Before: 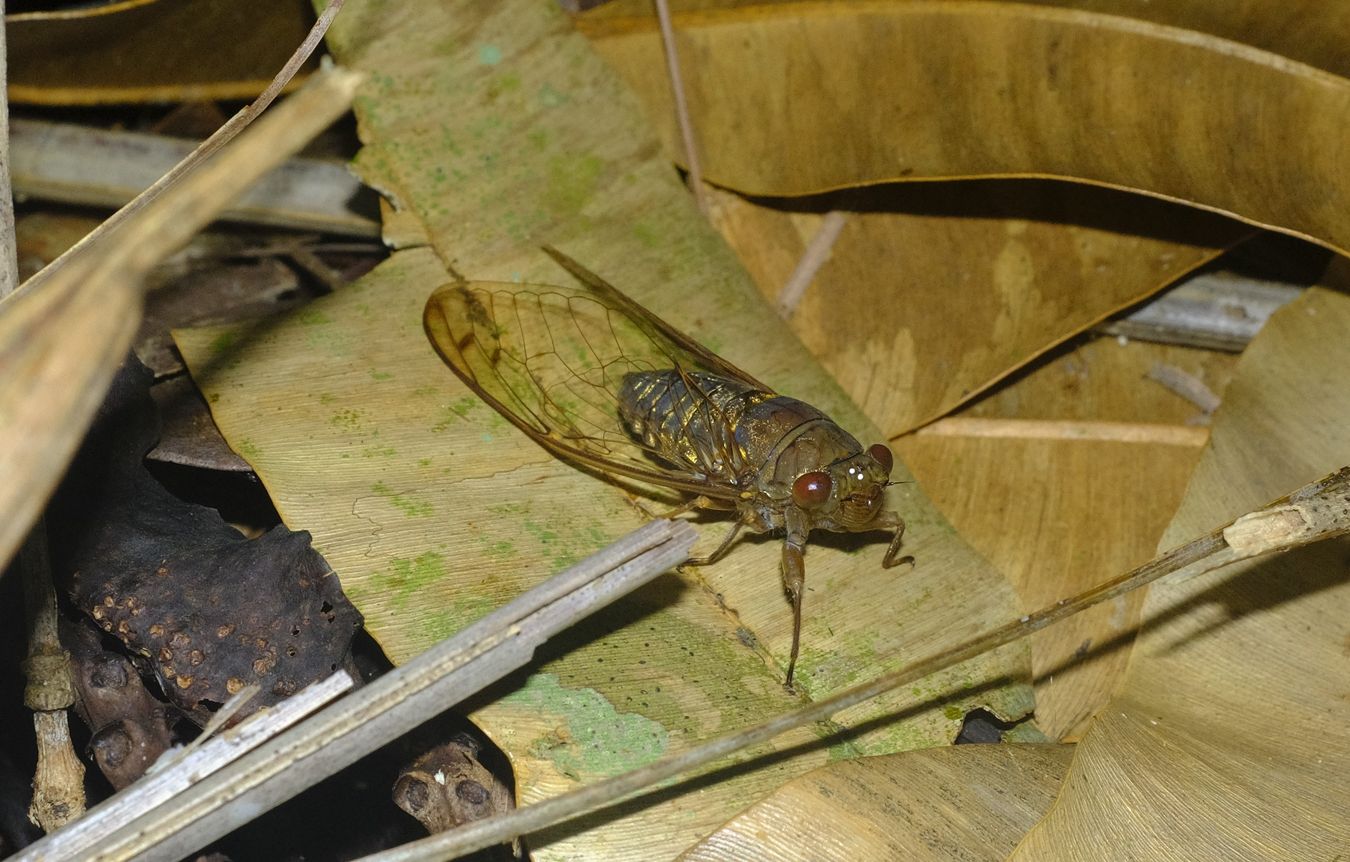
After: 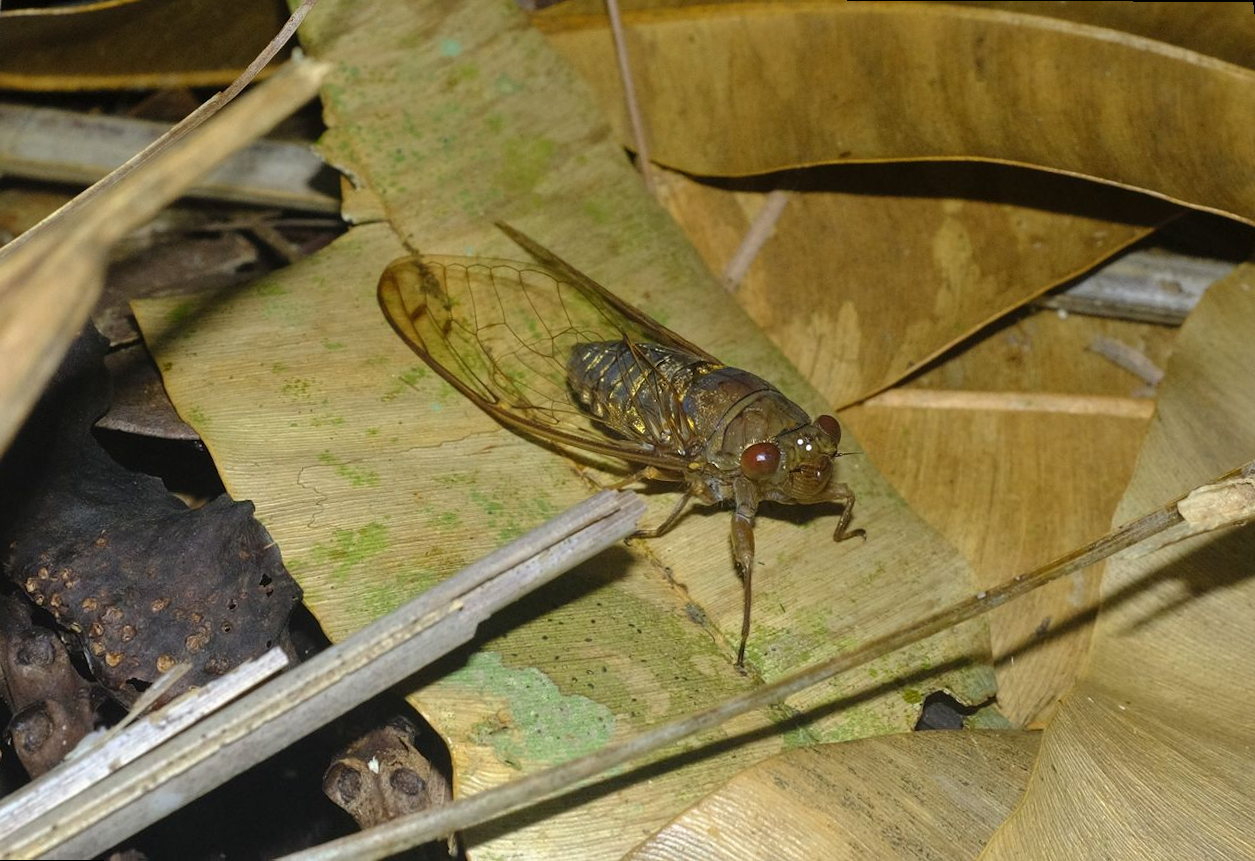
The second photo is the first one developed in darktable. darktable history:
rotate and perspective: rotation 0.215°, lens shift (vertical) -0.139, crop left 0.069, crop right 0.939, crop top 0.002, crop bottom 0.996
